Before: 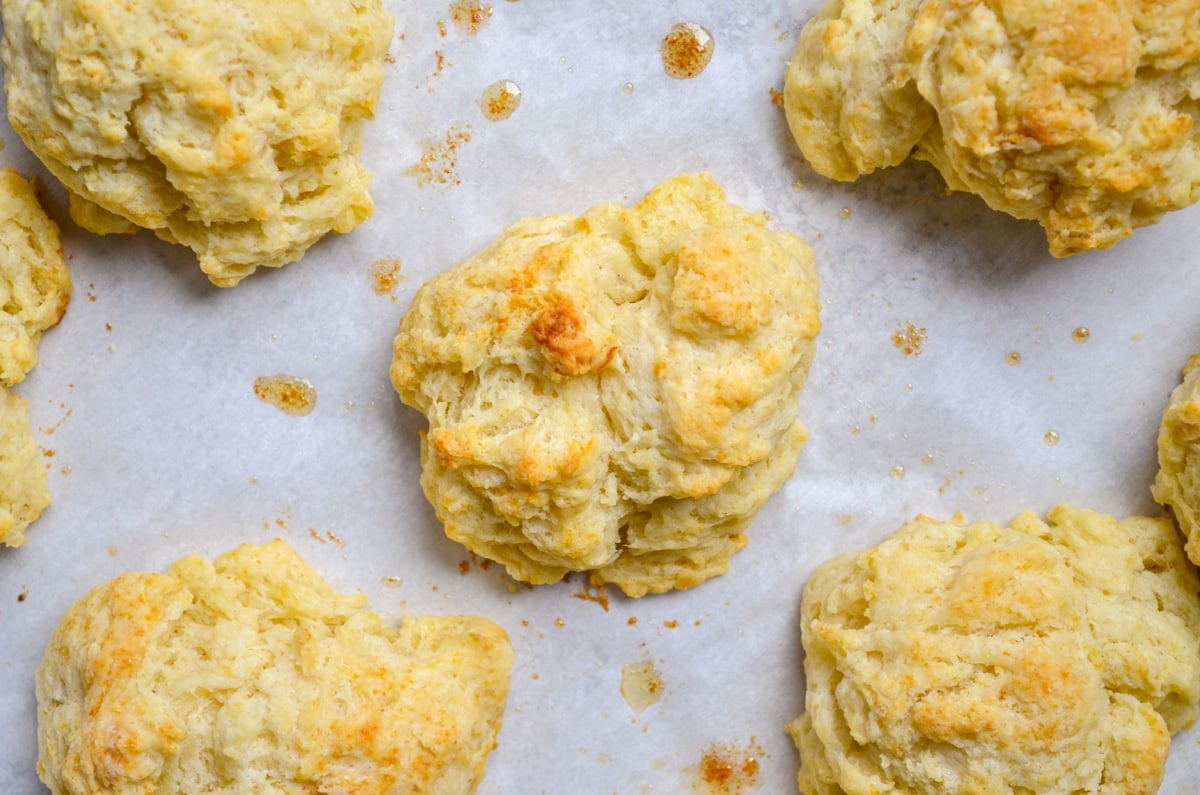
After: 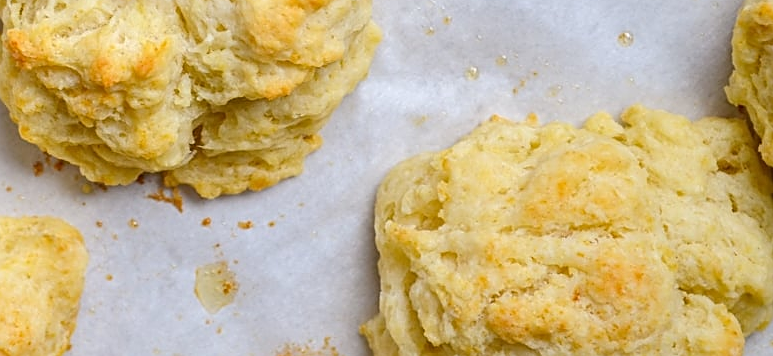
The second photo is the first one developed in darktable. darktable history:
crop and rotate: left 35.509%, top 50.238%, bottom 4.934%
sharpen: on, module defaults
